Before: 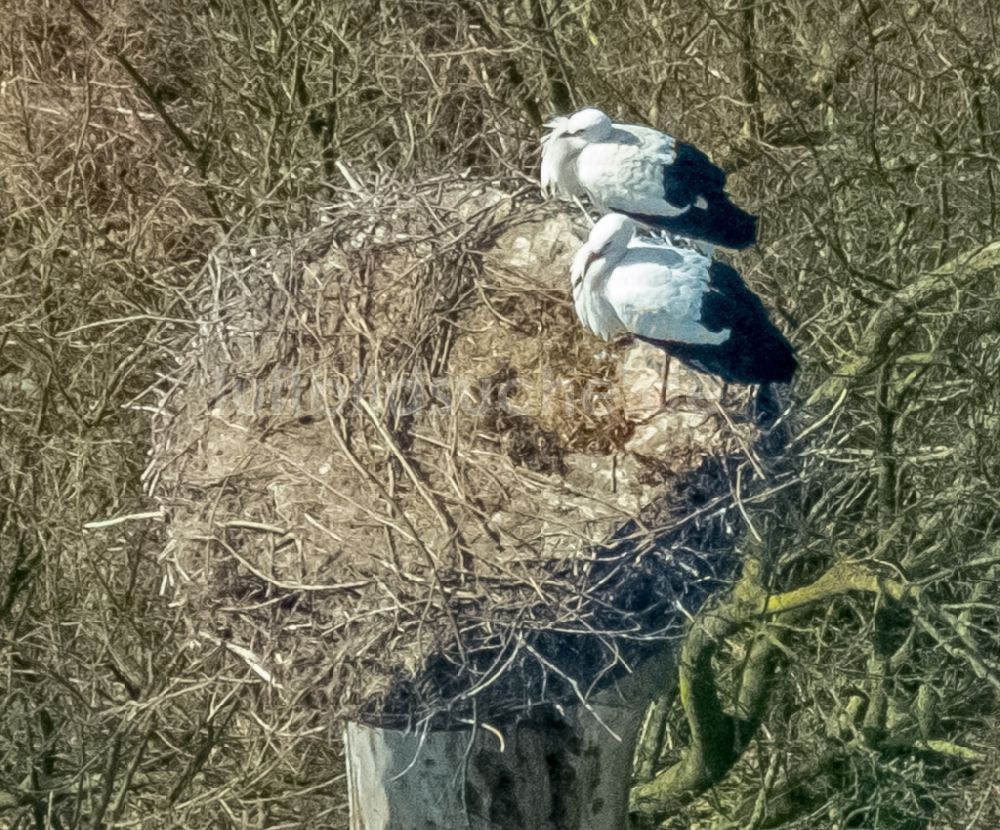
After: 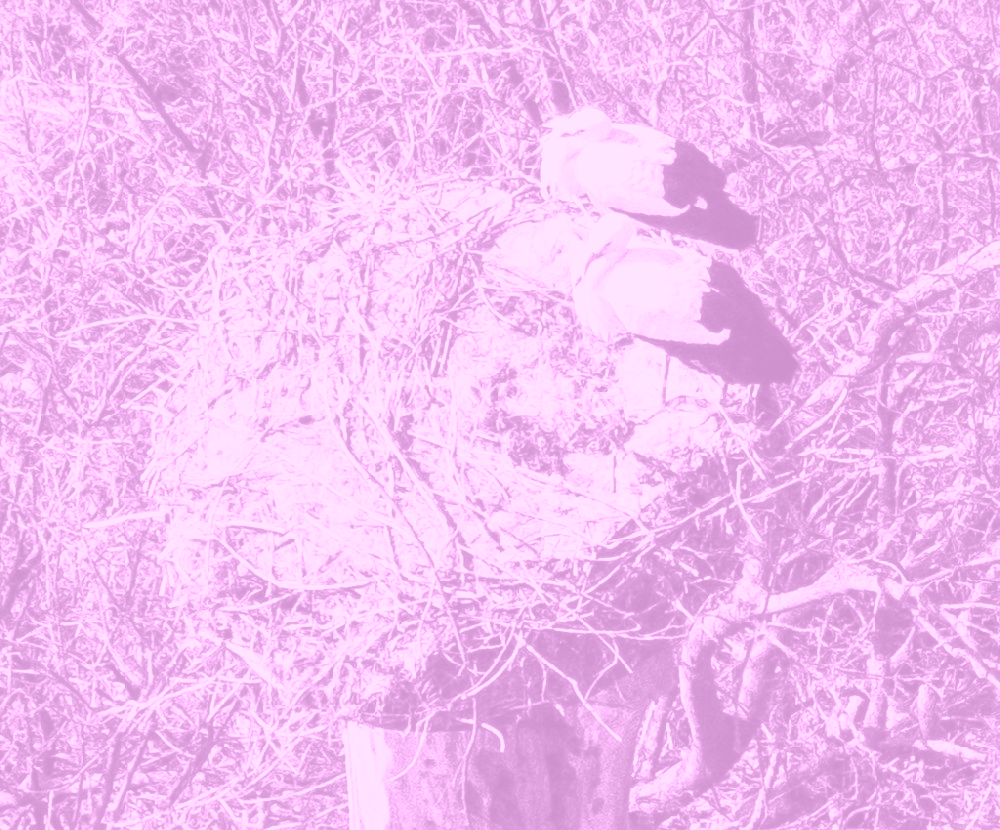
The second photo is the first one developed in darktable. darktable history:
contrast brightness saturation: contrast 0.62, brightness 0.34, saturation 0.14
colorize: hue 331.2°, saturation 69%, source mix 30.28%, lightness 69.02%, version 1
